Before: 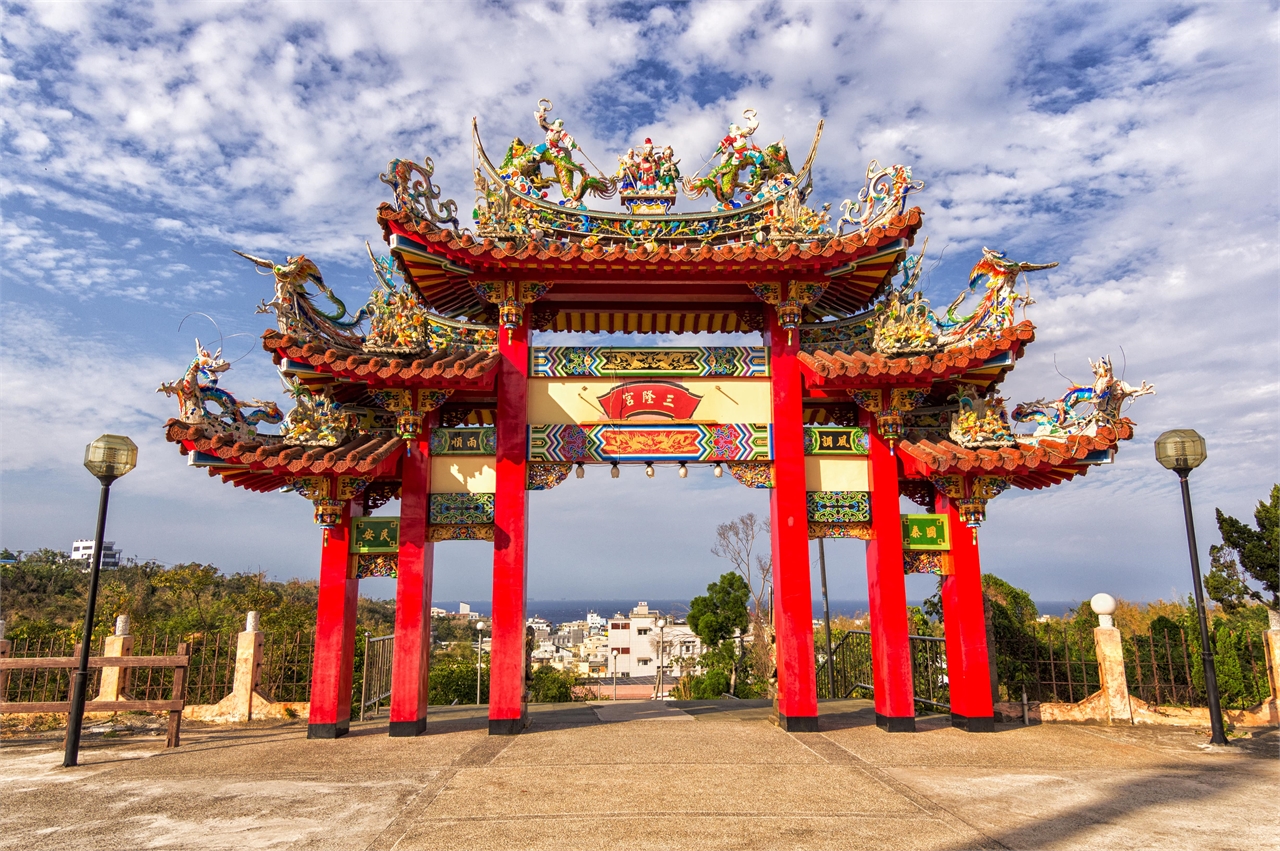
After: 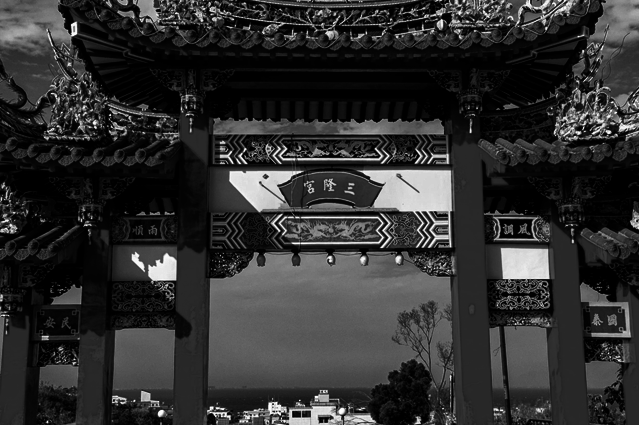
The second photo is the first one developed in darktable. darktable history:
contrast brightness saturation: contrast 0.02, brightness -1, saturation -1
crop: left 25%, top 25%, right 25%, bottom 25%
